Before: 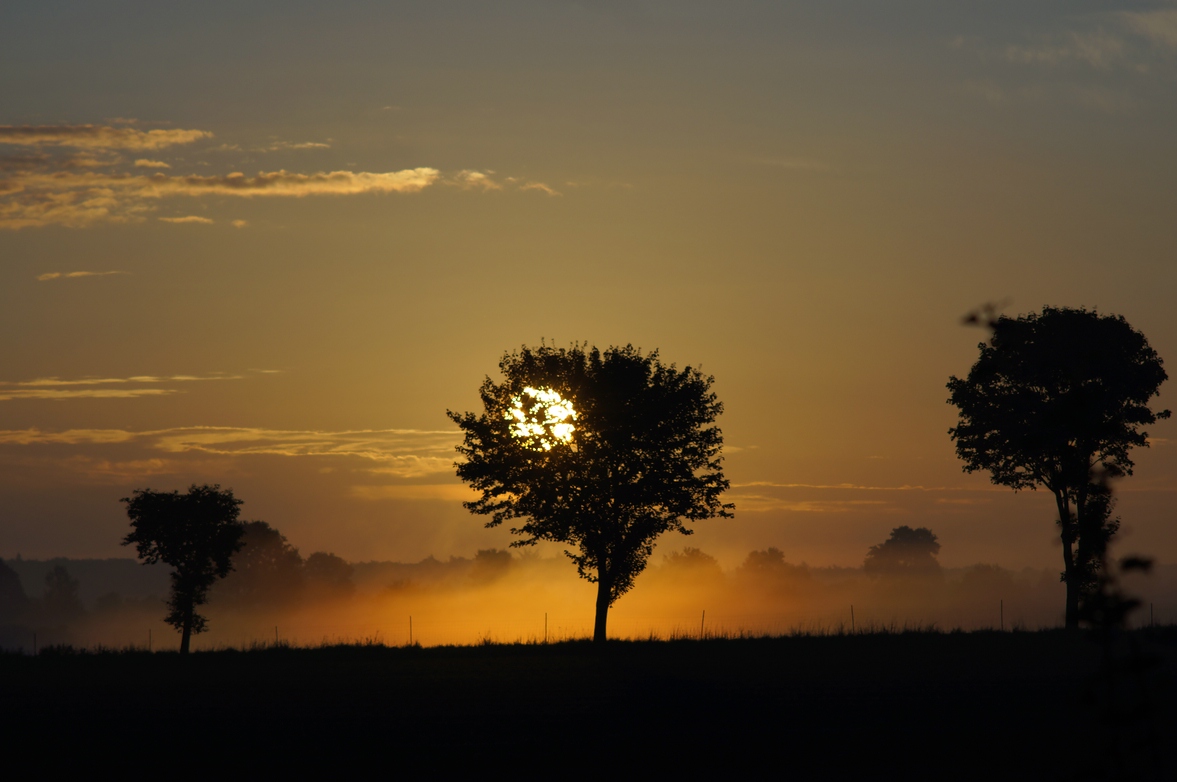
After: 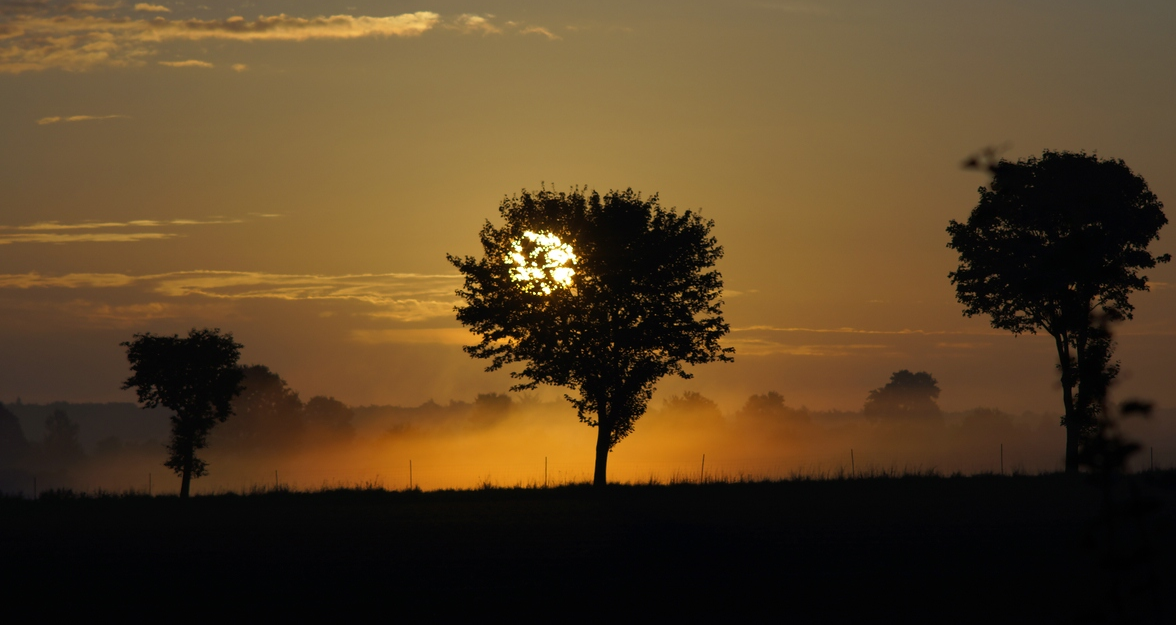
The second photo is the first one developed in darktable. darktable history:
crop and rotate: top 19.998%
white balance: emerald 1
